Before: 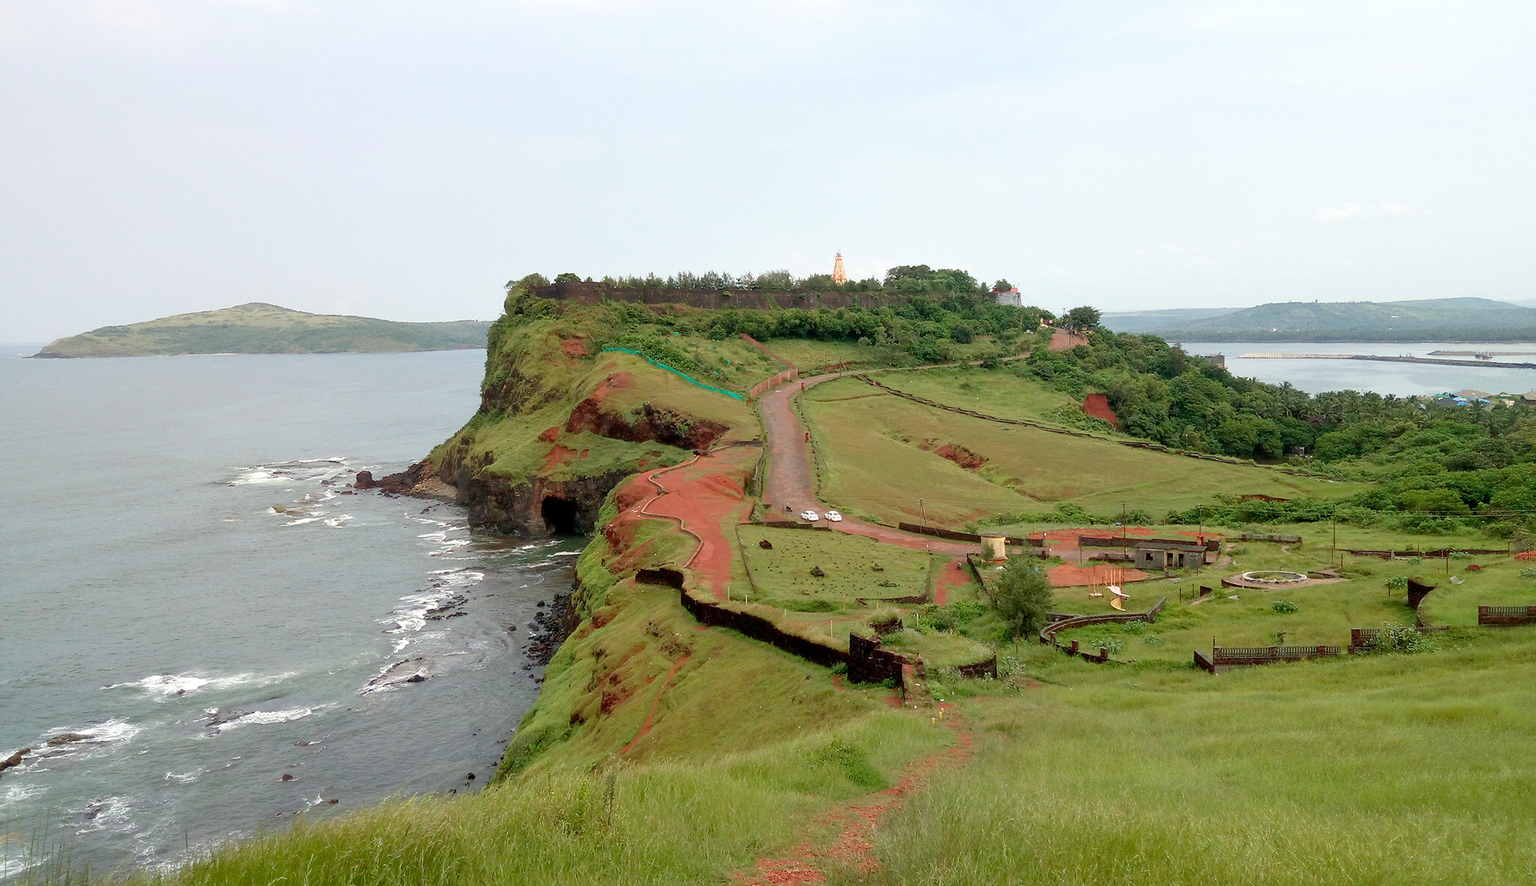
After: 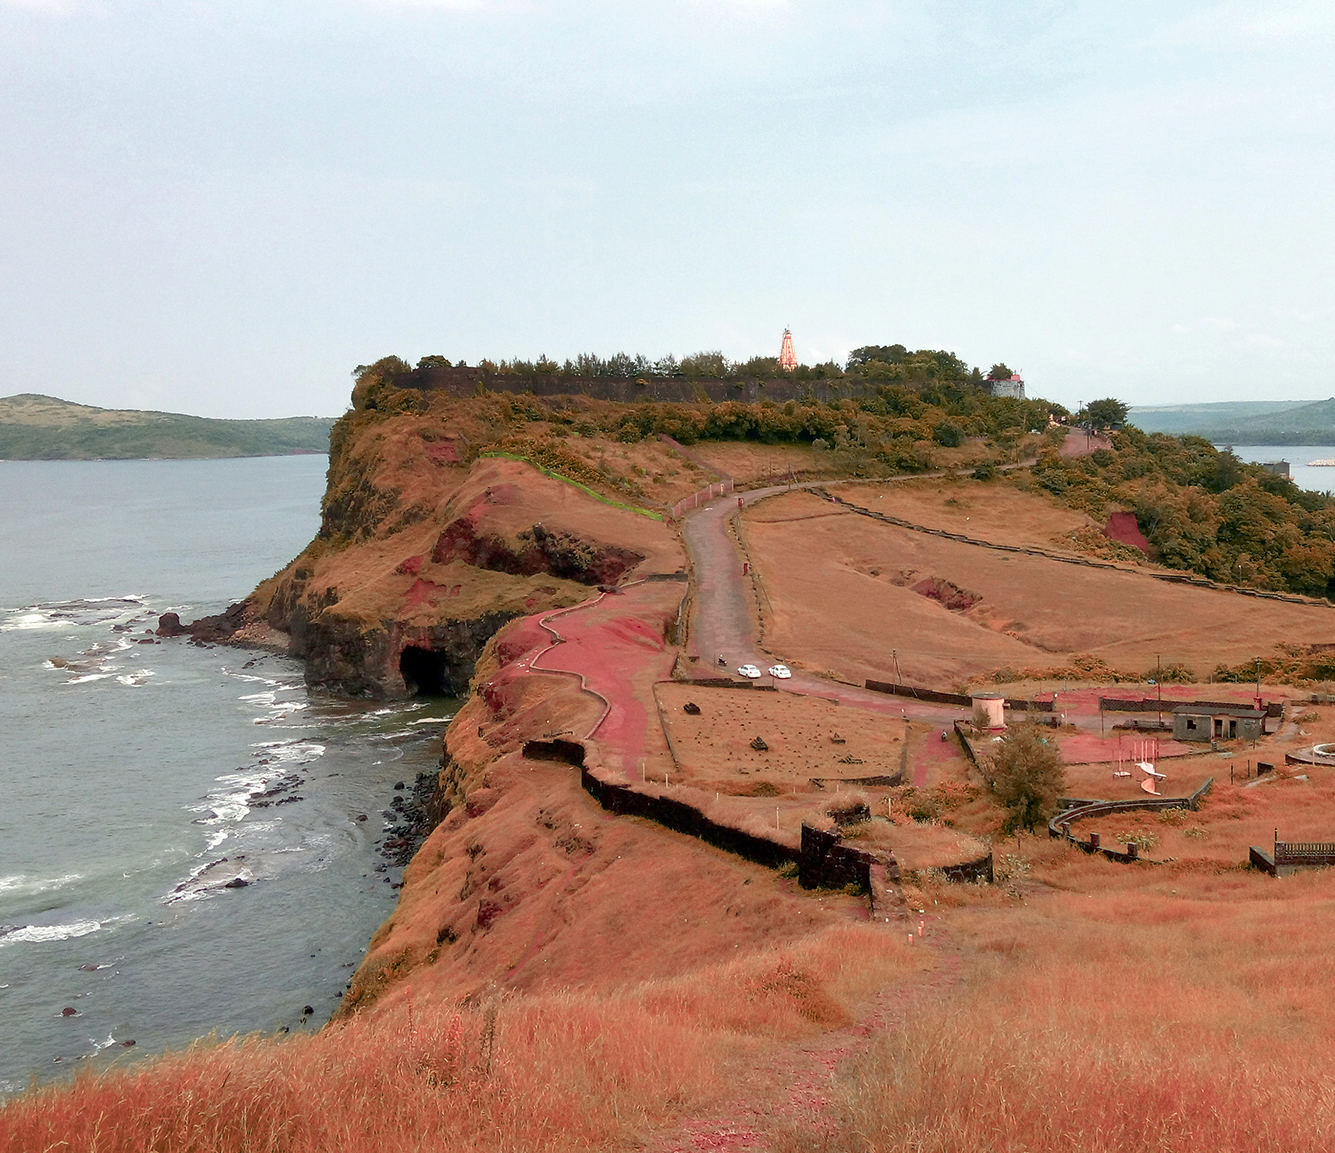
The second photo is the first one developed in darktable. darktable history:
color zones: curves: ch2 [(0, 0.488) (0.143, 0.417) (0.286, 0.212) (0.429, 0.179) (0.571, 0.154) (0.714, 0.415) (0.857, 0.495) (1, 0.488)]
crop and rotate: left 15.273%, right 17.957%
shadows and highlights: radius 336.77, shadows 28.07, soften with gaussian
